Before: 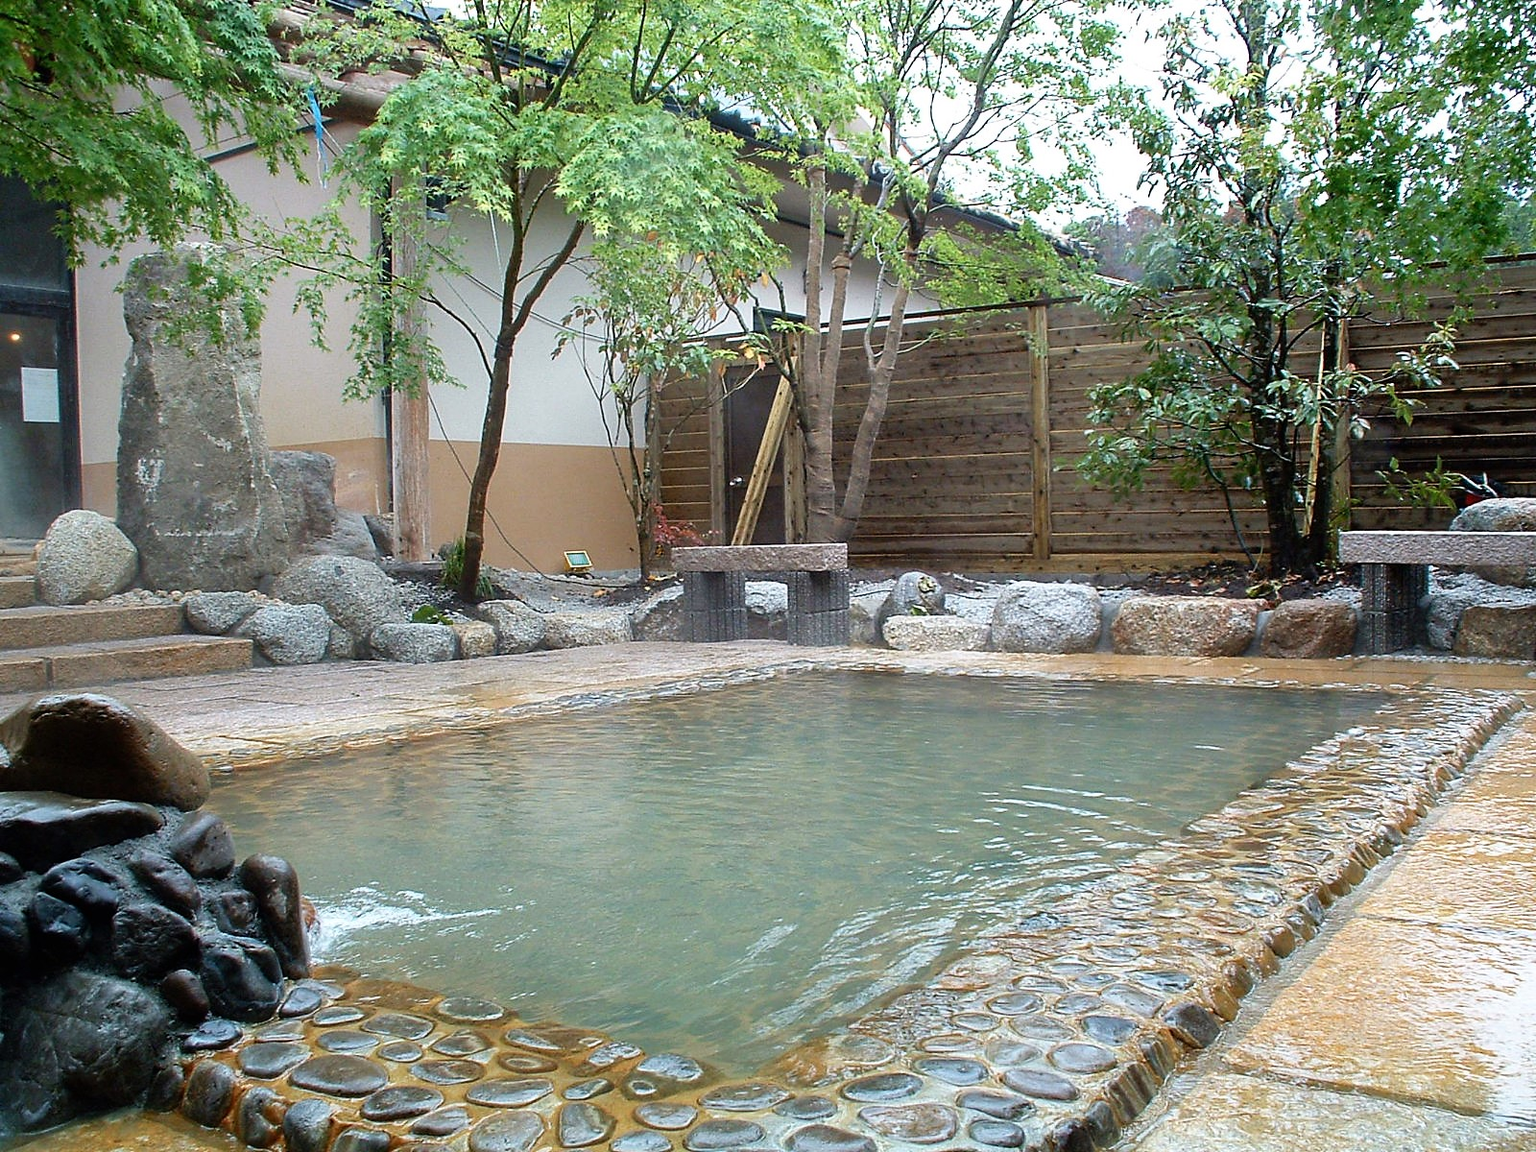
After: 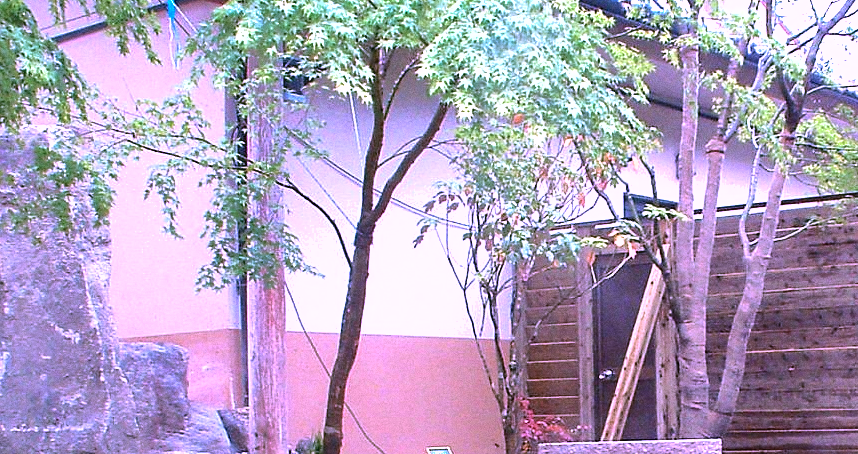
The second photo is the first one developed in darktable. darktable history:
crop: left 10.121%, top 10.631%, right 36.218%, bottom 51.526%
exposure: exposure 0.493 EV, compensate highlight preservation false
tone equalizer: -8 EV -0.417 EV, -7 EV -0.389 EV, -6 EV -0.333 EV, -5 EV -0.222 EV, -3 EV 0.222 EV, -2 EV 0.333 EV, -1 EV 0.389 EV, +0 EV 0.417 EV, edges refinement/feathering 500, mask exposure compensation -1.57 EV, preserve details no
shadows and highlights: shadows 40, highlights -60
grain: coarseness 0.47 ISO
color calibration: output R [1.107, -0.012, -0.003, 0], output B [0, 0, 1.308, 0], illuminant custom, x 0.389, y 0.387, temperature 3838.64 K
contrast brightness saturation: contrast 0.2, brightness 0.16, saturation 0.22
